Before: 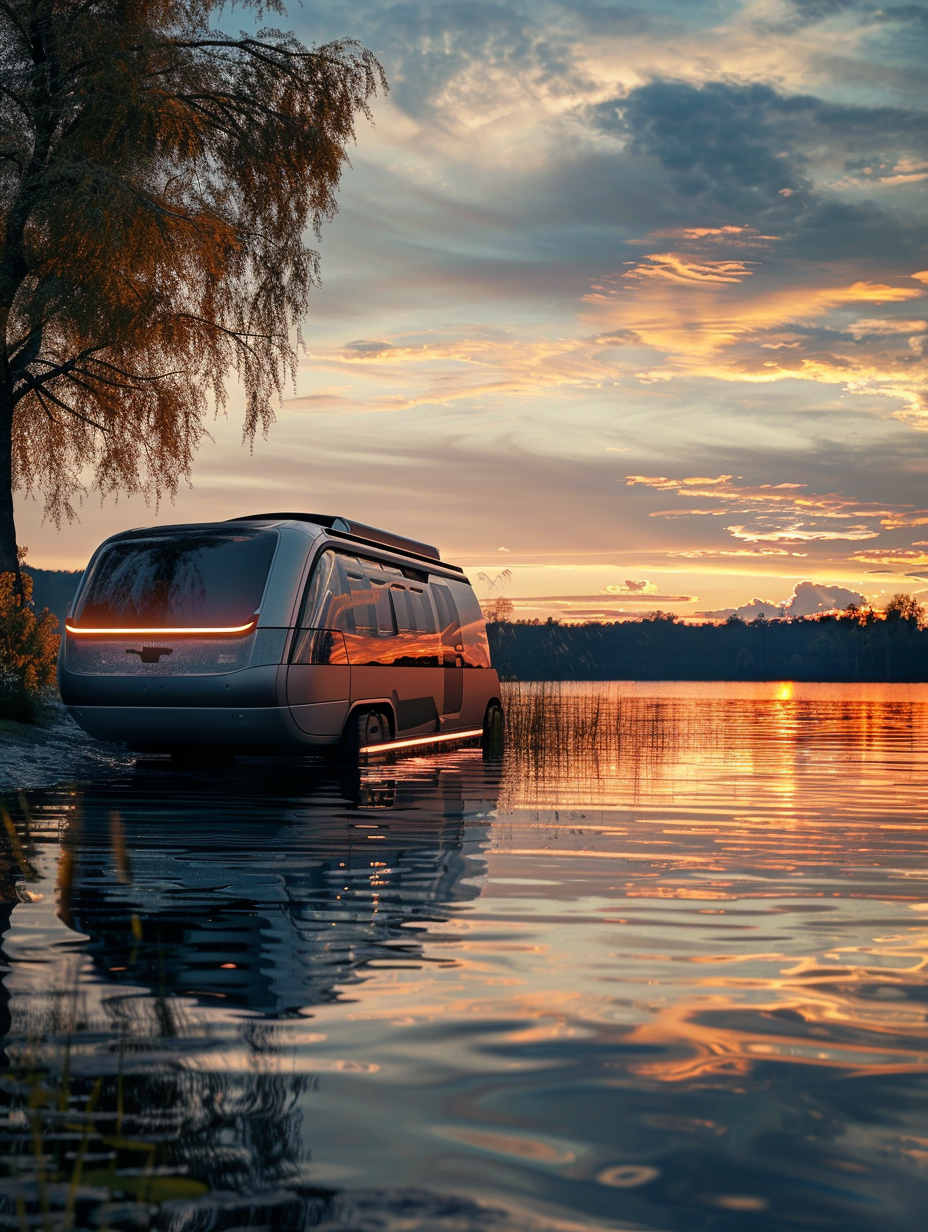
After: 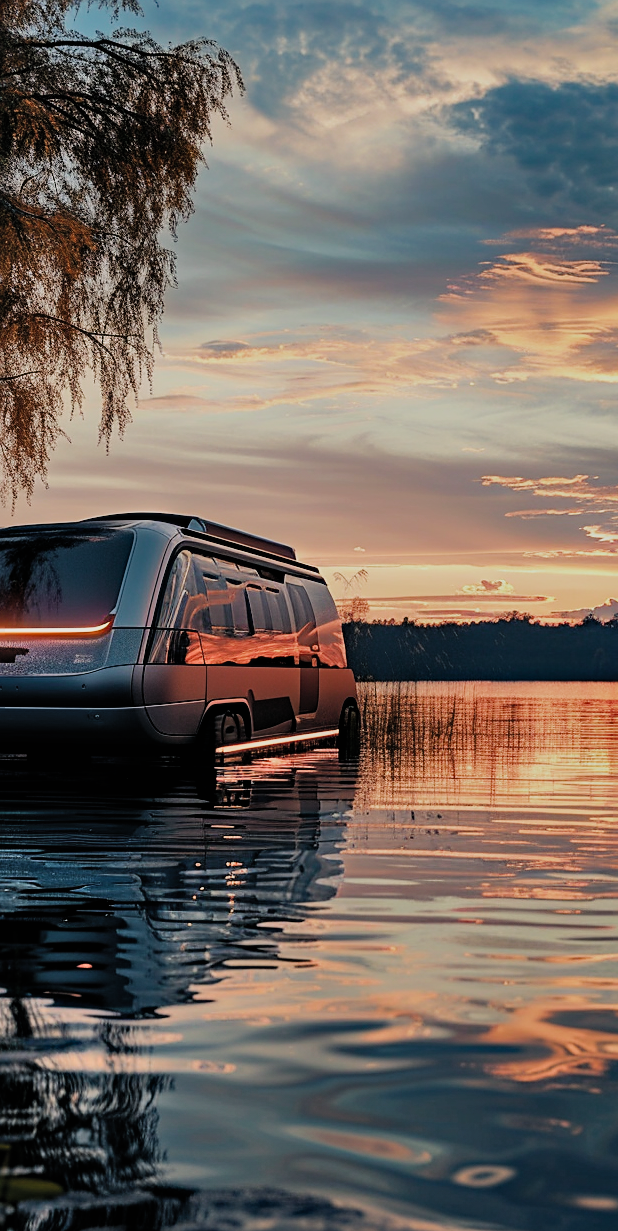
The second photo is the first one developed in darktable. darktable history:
sharpen: radius 1.84, amount 0.408, threshold 1.176
haze removal: strength 0.301, distance 0.257, compatibility mode true, adaptive false
crop and rotate: left 15.579%, right 17.775%
filmic rgb: black relative exposure -7.65 EV, white relative exposure 4.56 EV, hardness 3.61, color science v4 (2020)
shadows and highlights: shadows 49.33, highlights -41.16, soften with gaussian
